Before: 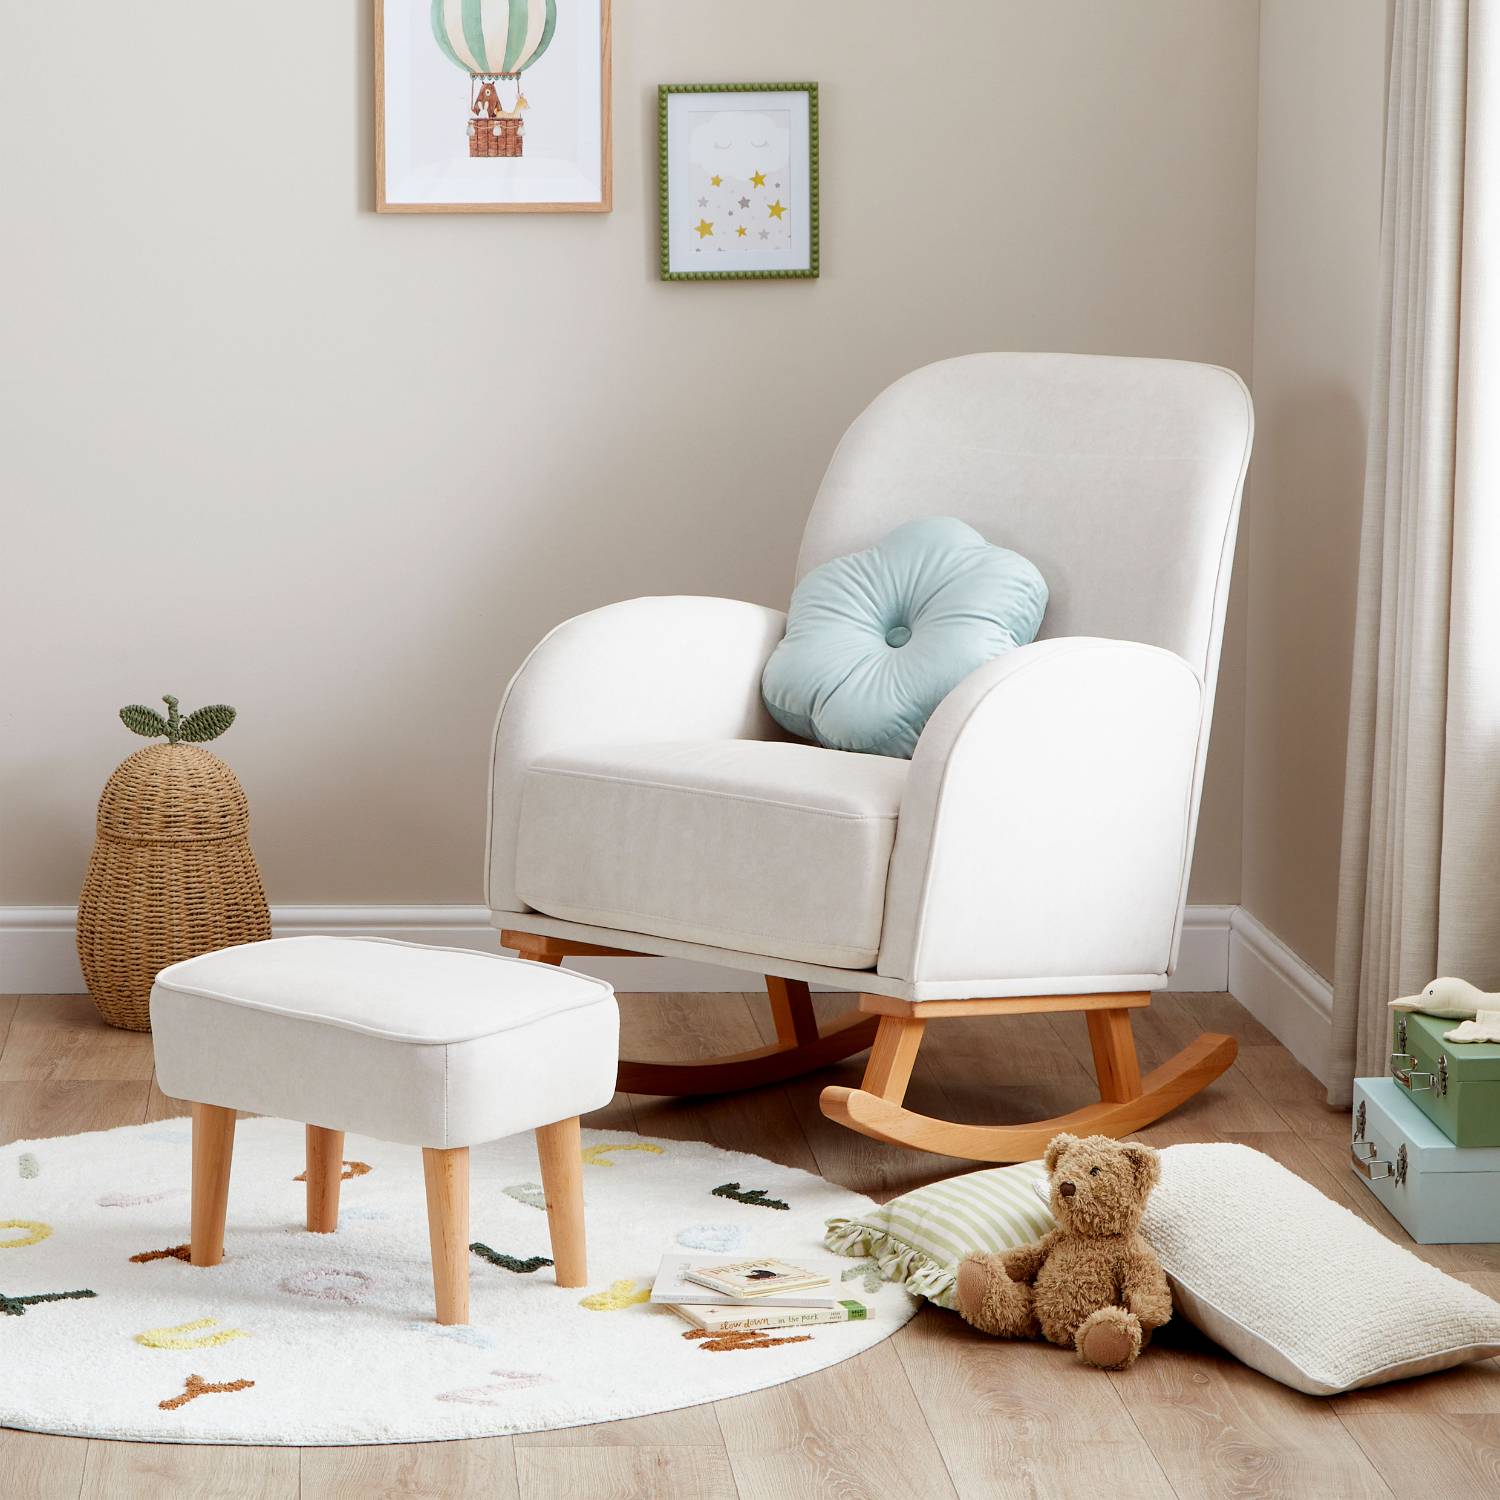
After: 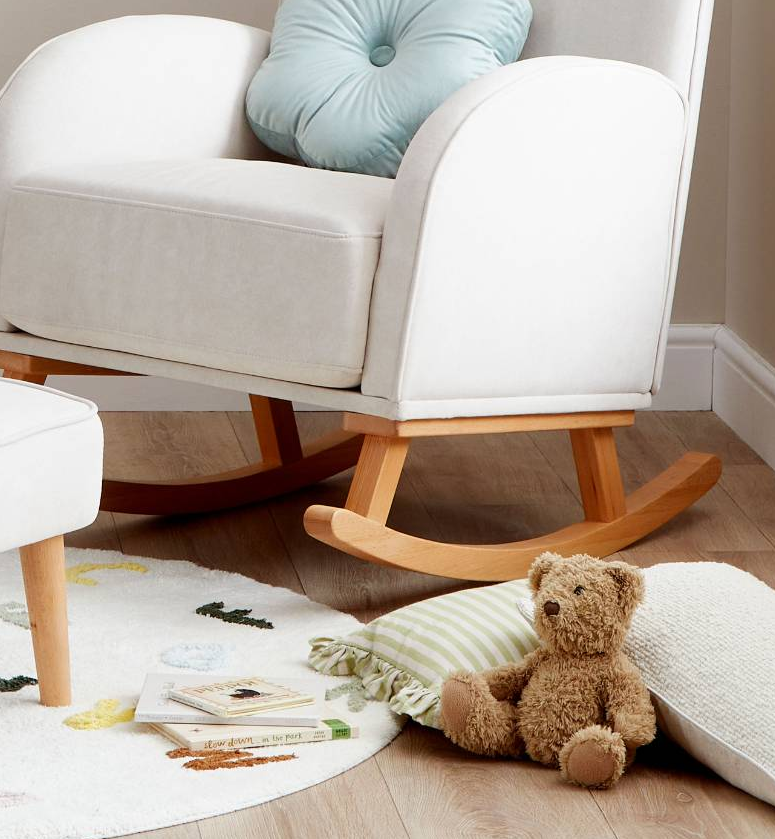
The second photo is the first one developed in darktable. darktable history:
crop: left 34.43%, top 38.747%, right 13.876%, bottom 5.274%
